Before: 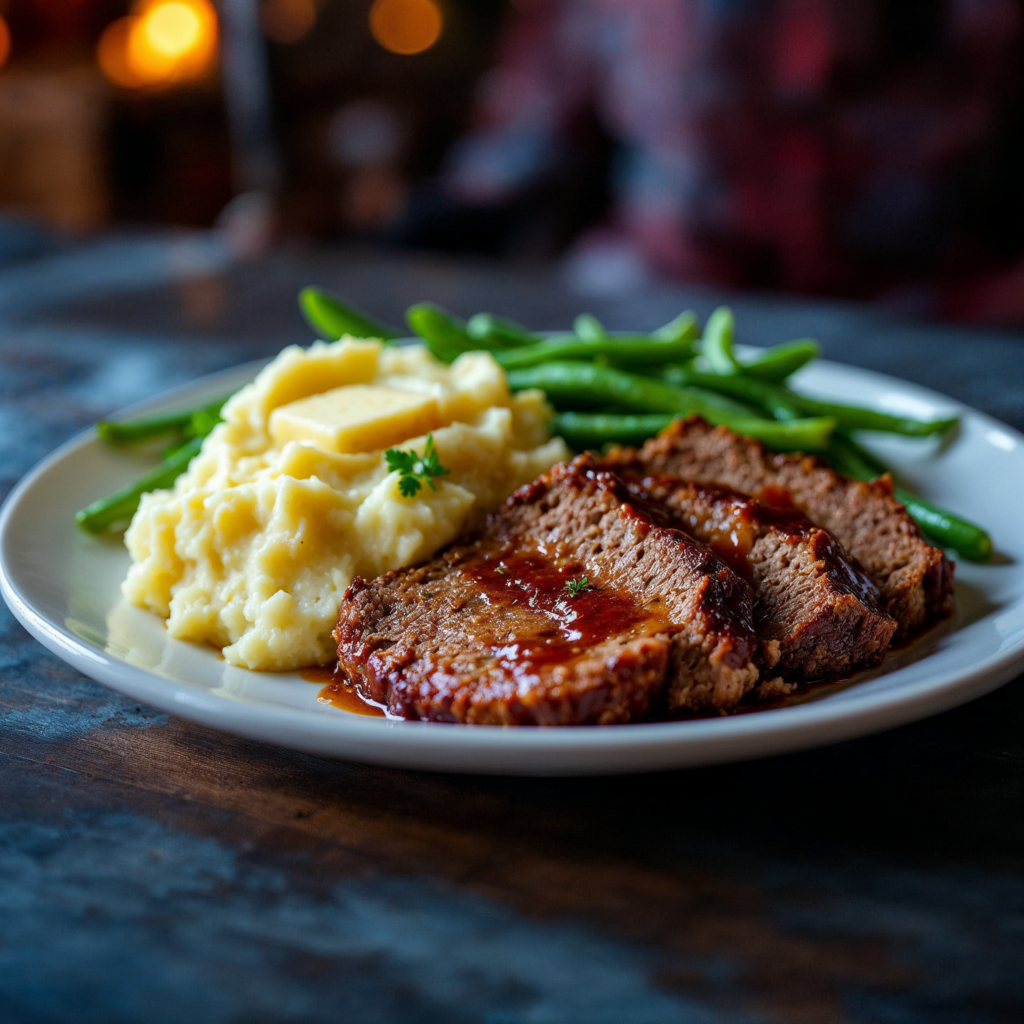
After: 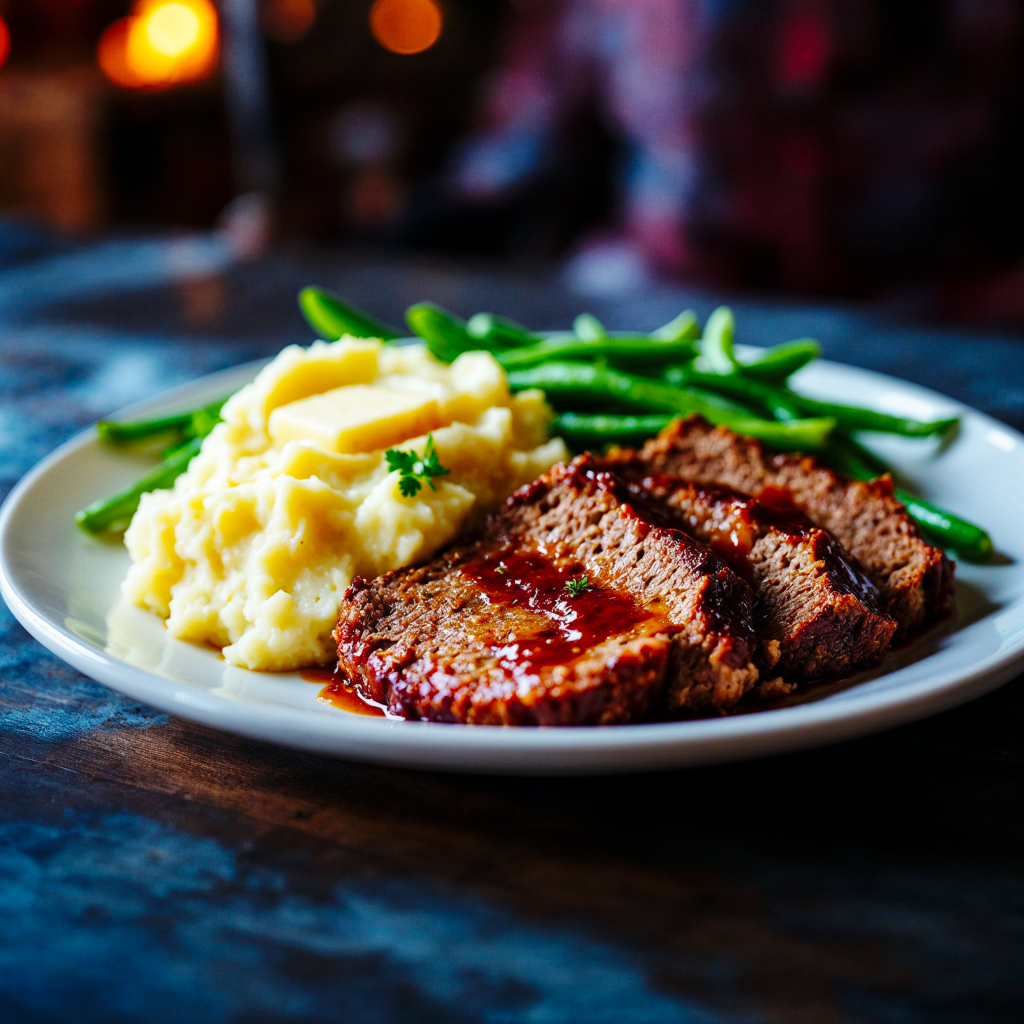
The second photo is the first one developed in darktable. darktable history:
base curve: curves: ch0 [(0, 0) (0.036, 0.025) (0.121, 0.166) (0.206, 0.329) (0.605, 0.79) (1, 1)], preserve colors none
white balance: emerald 1
